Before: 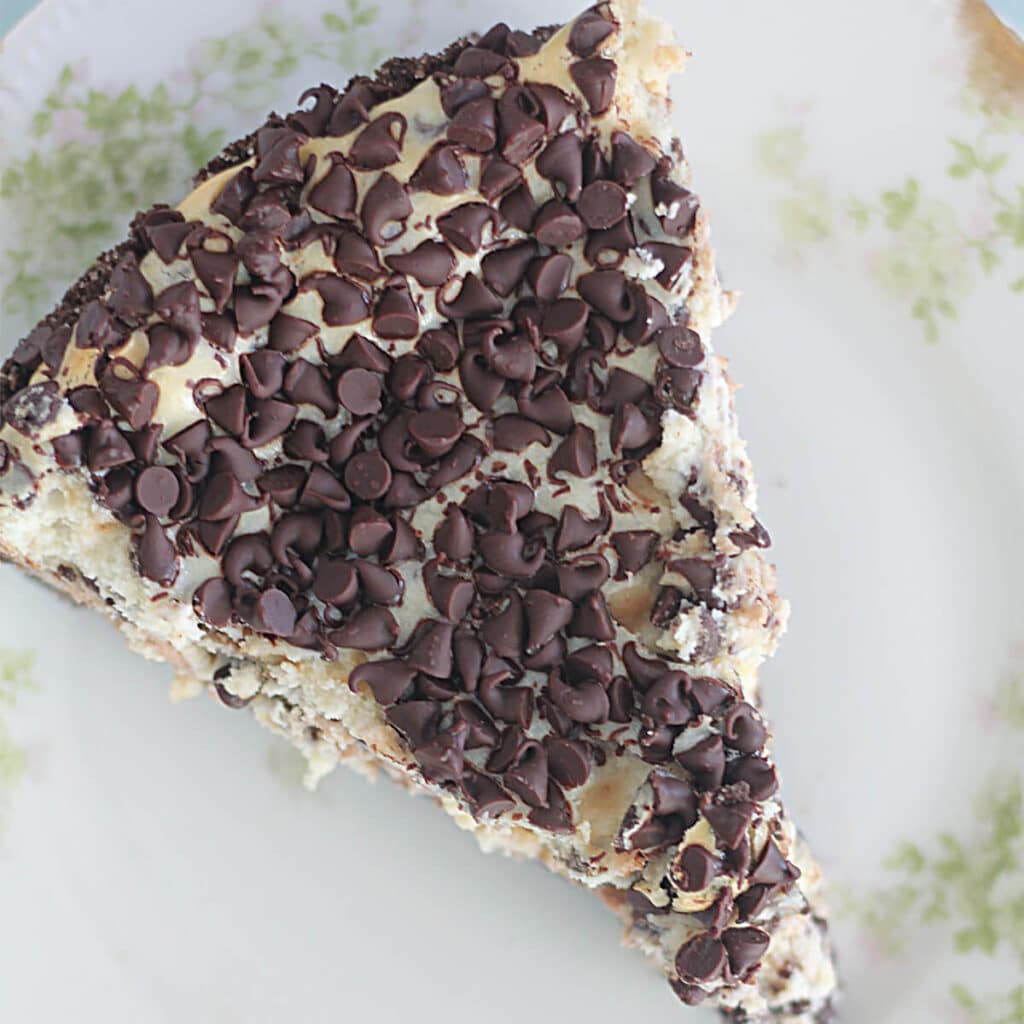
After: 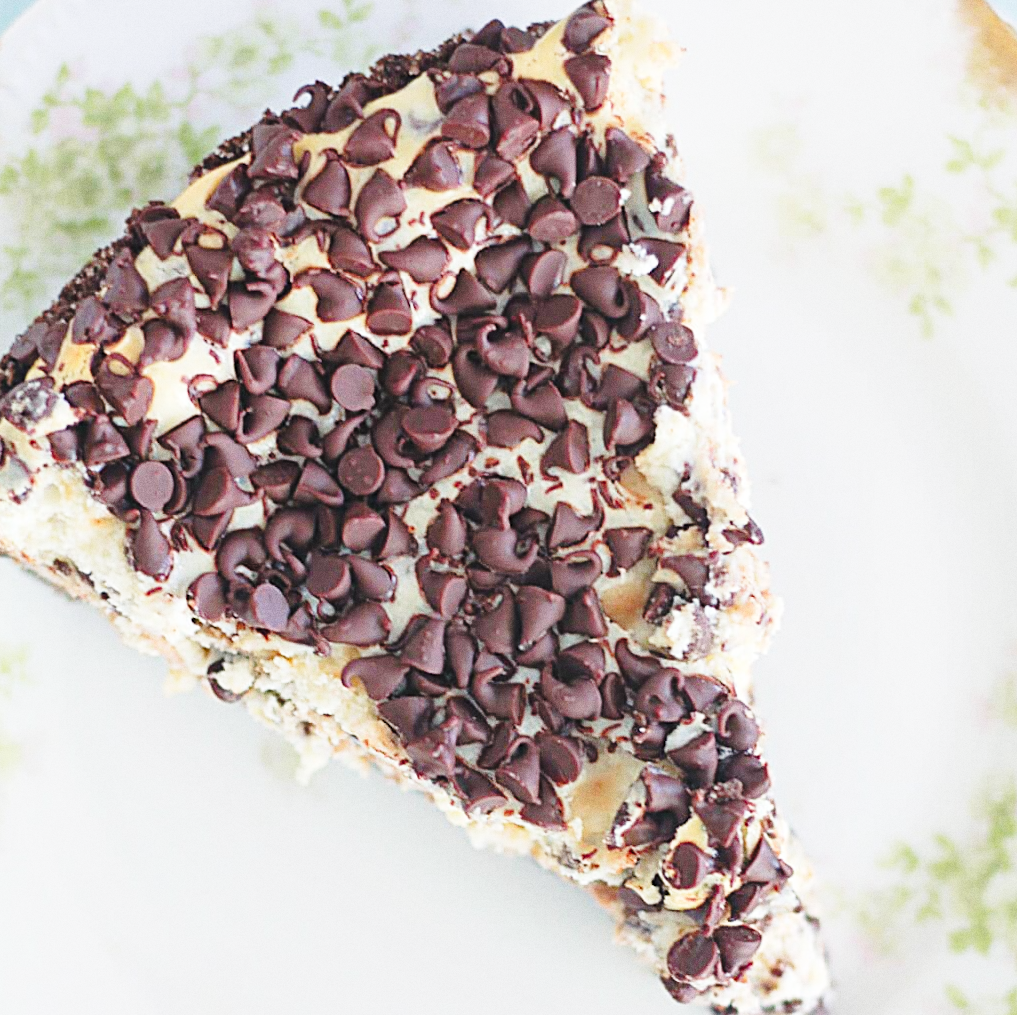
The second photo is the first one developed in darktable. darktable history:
grain: coarseness 3.21 ISO
base curve: curves: ch0 [(0, 0) (0.028, 0.03) (0.121, 0.232) (0.46, 0.748) (0.859, 0.968) (1, 1)], preserve colors none
rotate and perspective: rotation 0.192°, lens shift (horizontal) -0.015, crop left 0.005, crop right 0.996, crop top 0.006, crop bottom 0.99
shadows and highlights: shadows 35, highlights -35, soften with gaussian
contrast brightness saturation: brightness 0.09, saturation 0.19
